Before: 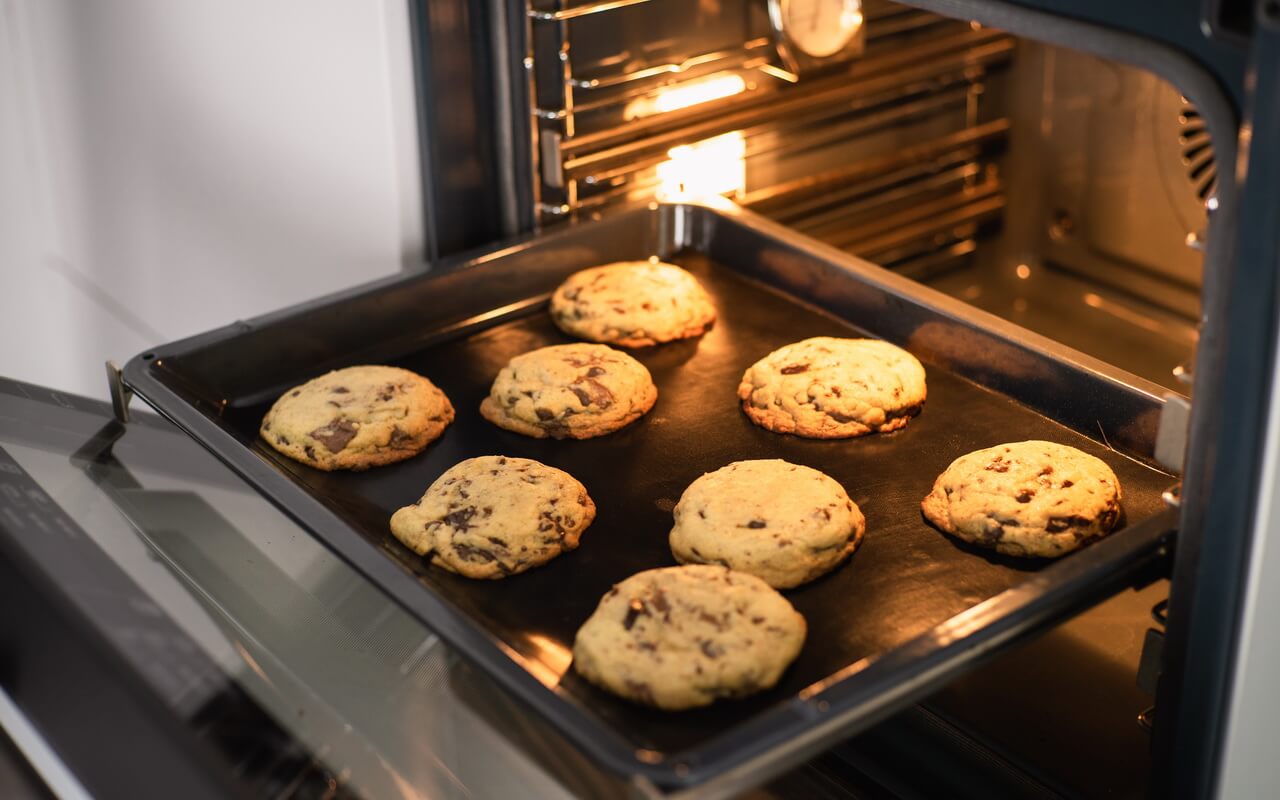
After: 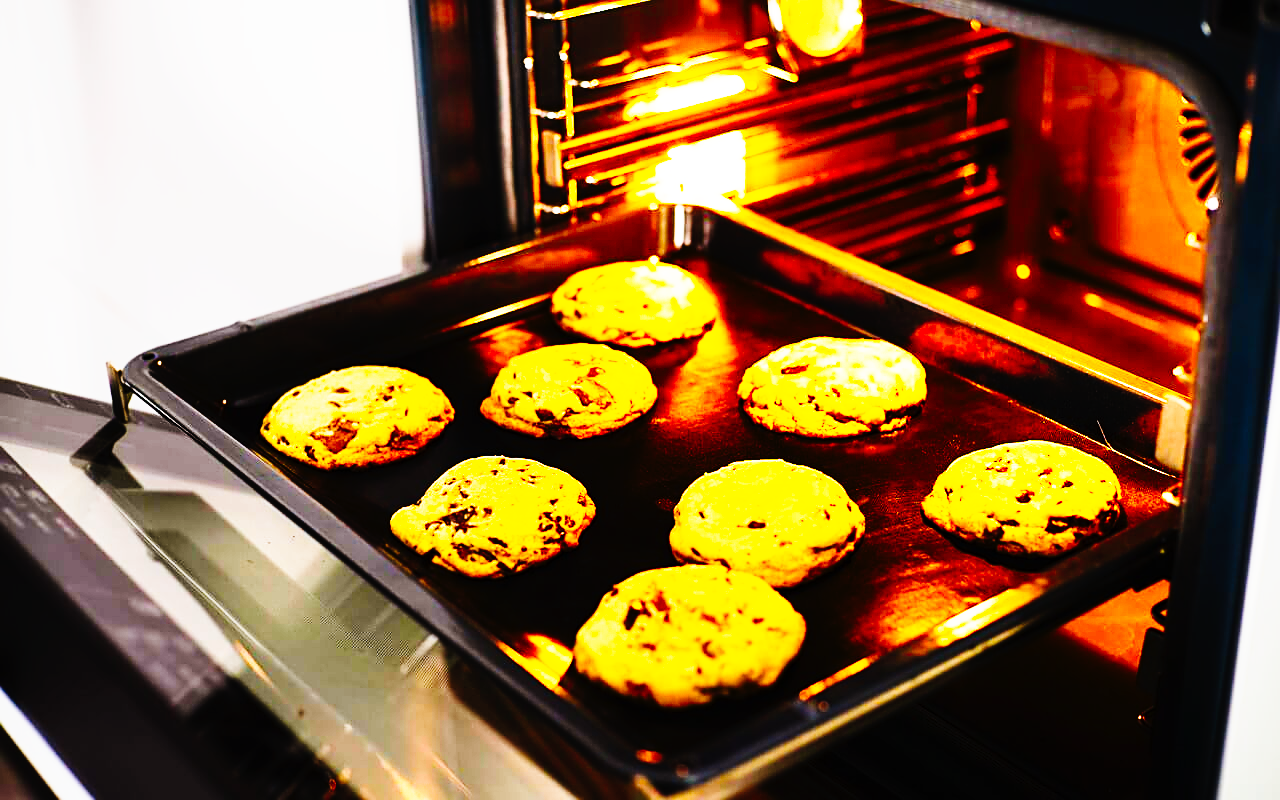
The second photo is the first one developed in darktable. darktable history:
sharpen: on, module defaults
color balance rgb: linear chroma grading › global chroma 15%, perceptual saturation grading › global saturation 30%
tone curve: curves: ch0 [(0, 0) (0.003, 0.001) (0.011, 0.005) (0.025, 0.01) (0.044, 0.016) (0.069, 0.019) (0.1, 0.024) (0.136, 0.03) (0.177, 0.045) (0.224, 0.071) (0.277, 0.122) (0.335, 0.202) (0.399, 0.326) (0.468, 0.471) (0.543, 0.638) (0.623, 0.798) (0.709, 0.913) (0.801, 0.97) (0.898, 0.983) (1, 1)], preserve colors none
base curve: curves: ch0 [(0, 0) (0.028, 0.03) (0.121, 0.232) (0.46, 0.748) (0.859, 0.968) (1, 1)], preserve colors none
